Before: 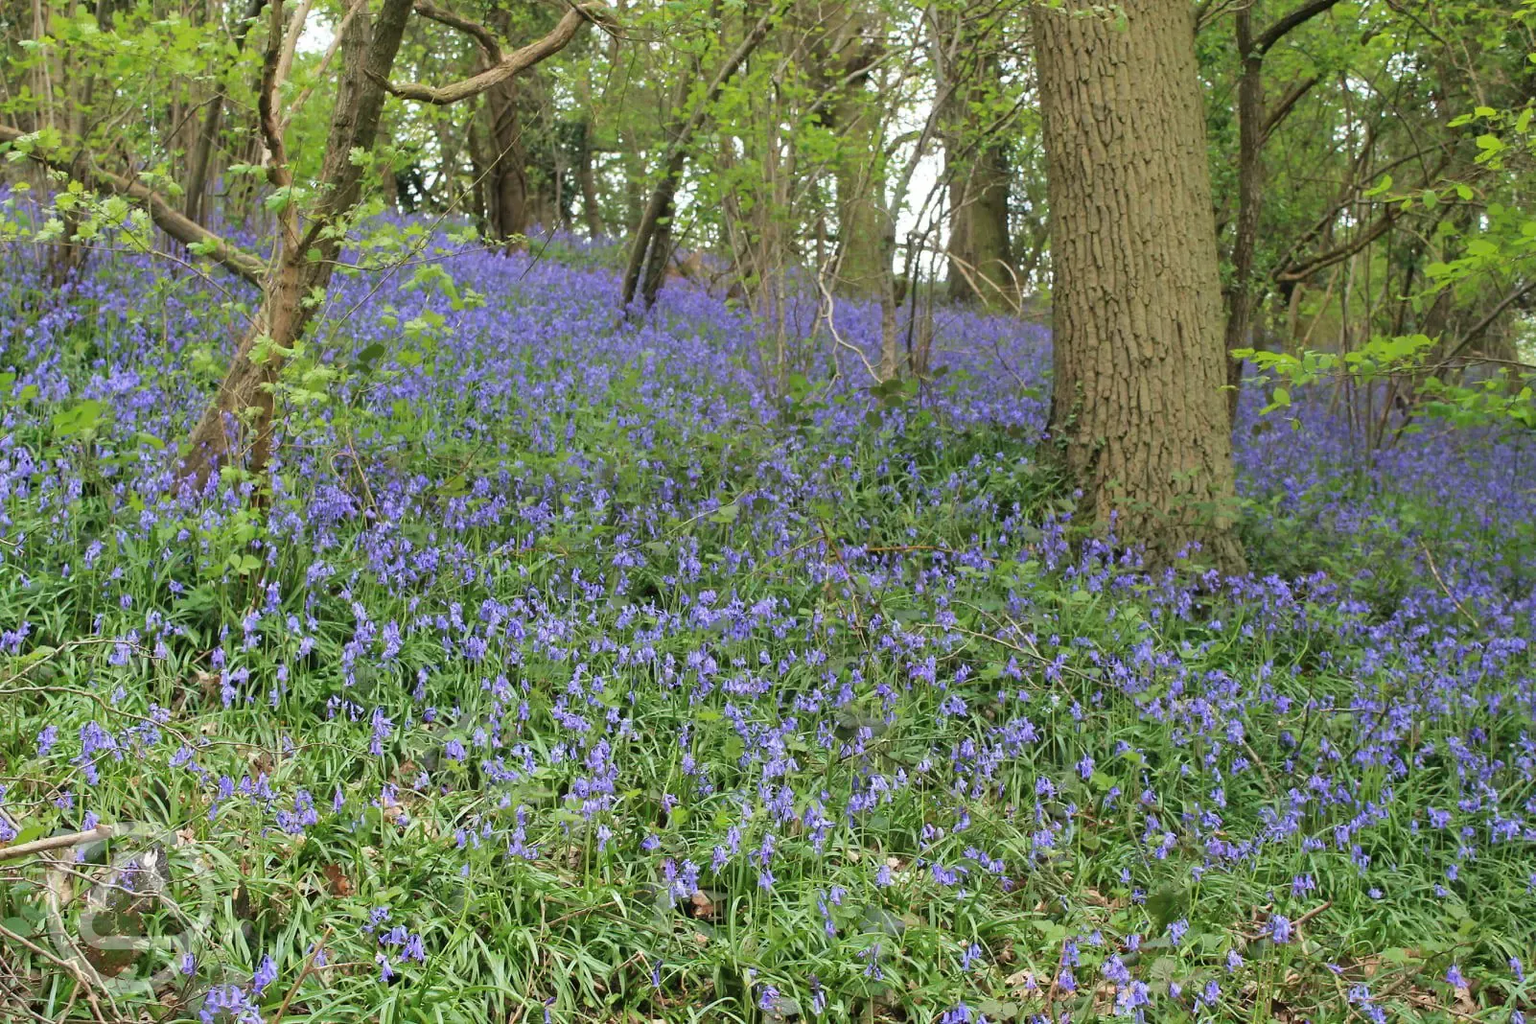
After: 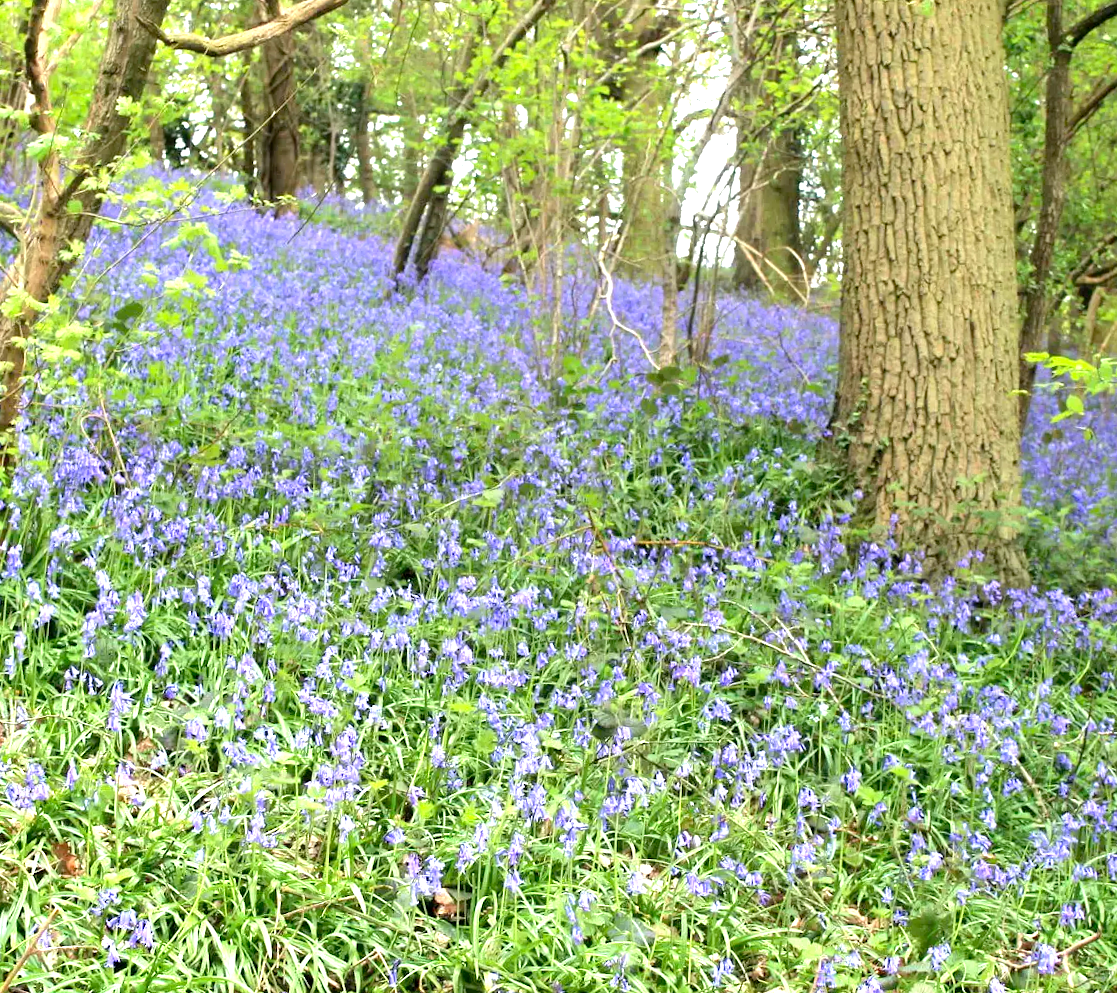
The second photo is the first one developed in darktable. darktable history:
crop and rotate: angle -2.85°, left 14.25%, top 0.027%, right 10.845%, bottom 0.081%
levels: levels [0, 0.352, 0.703]
exposure: black level correction 0.005, exposure 0.003 EV, compensate highlight preservation false
